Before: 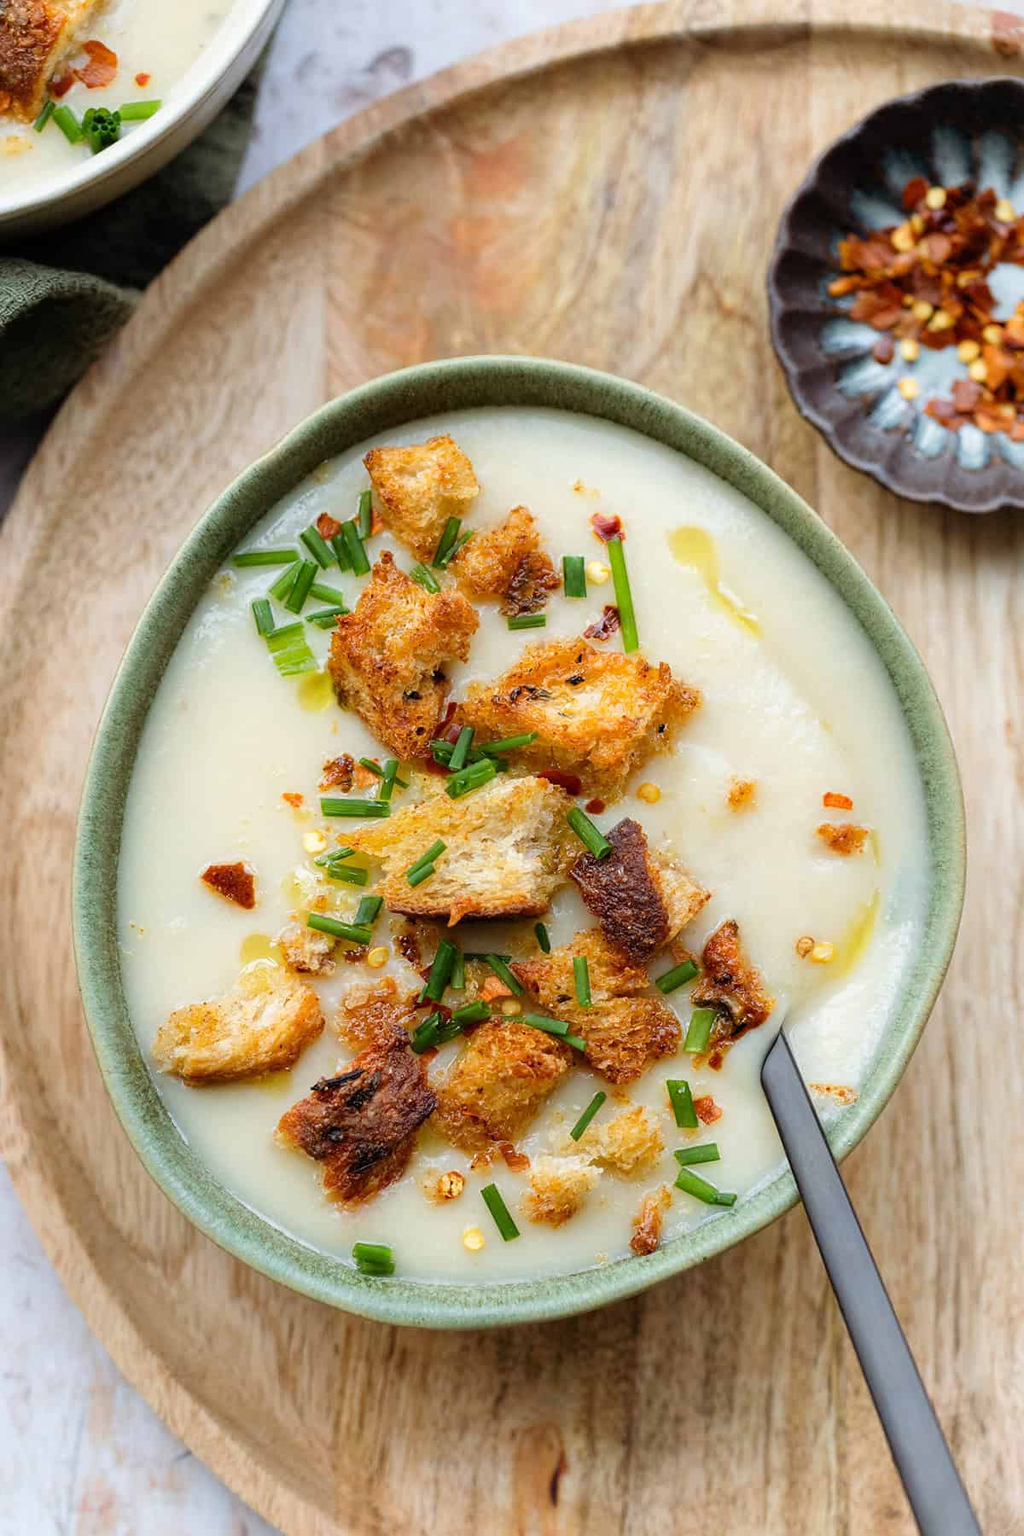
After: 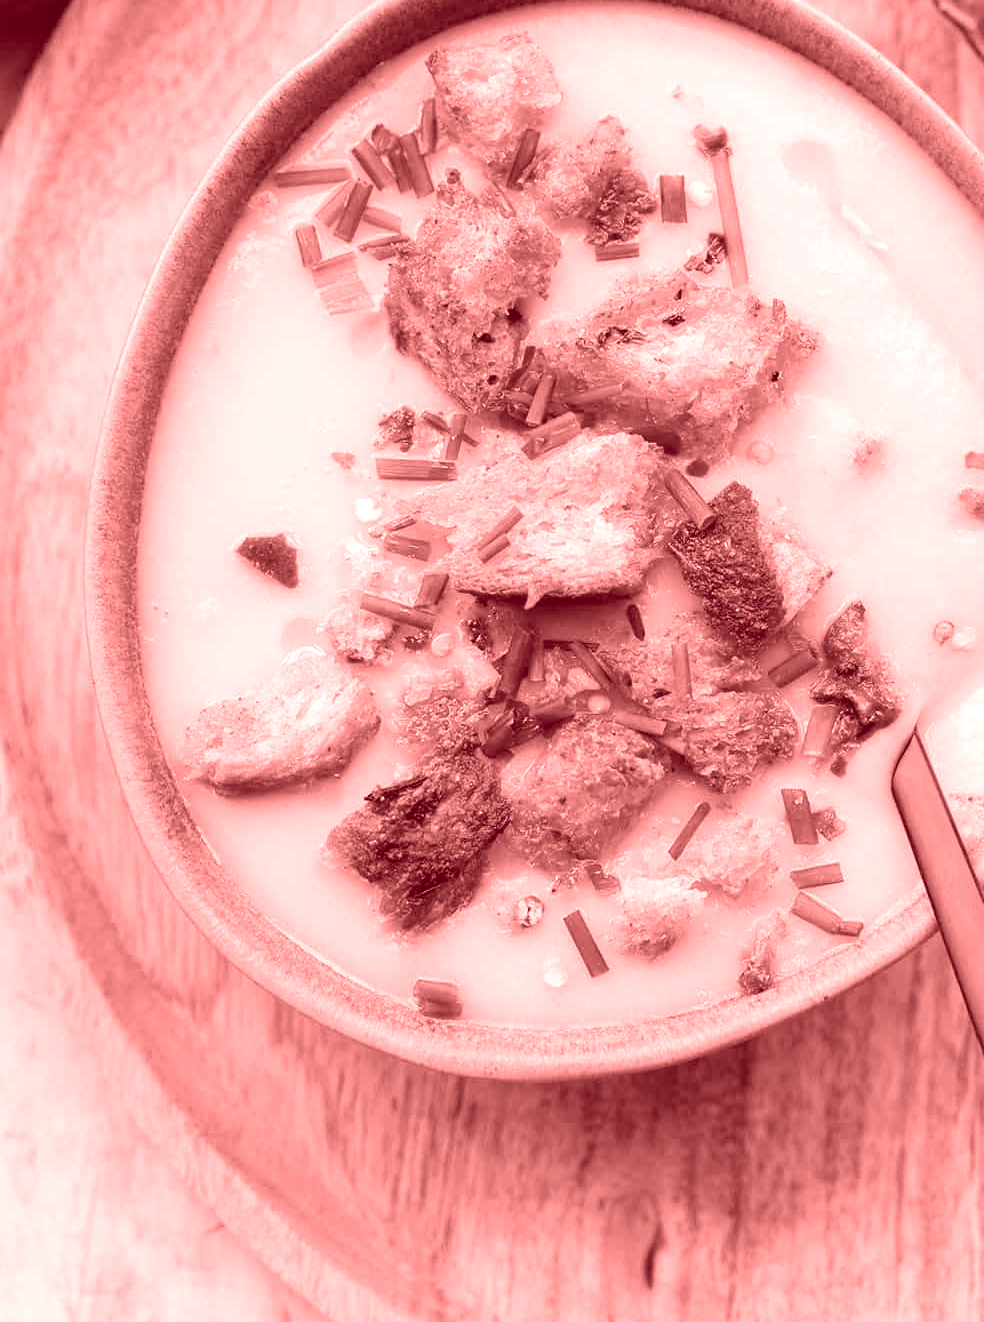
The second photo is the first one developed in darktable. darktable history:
tone equalizer: on, module defaults
white balance: red 0.948, green 1.02, blue 1.176
crop: top 26.531%, right 17.959%
colorize: saturation 60%, source mix 100%
